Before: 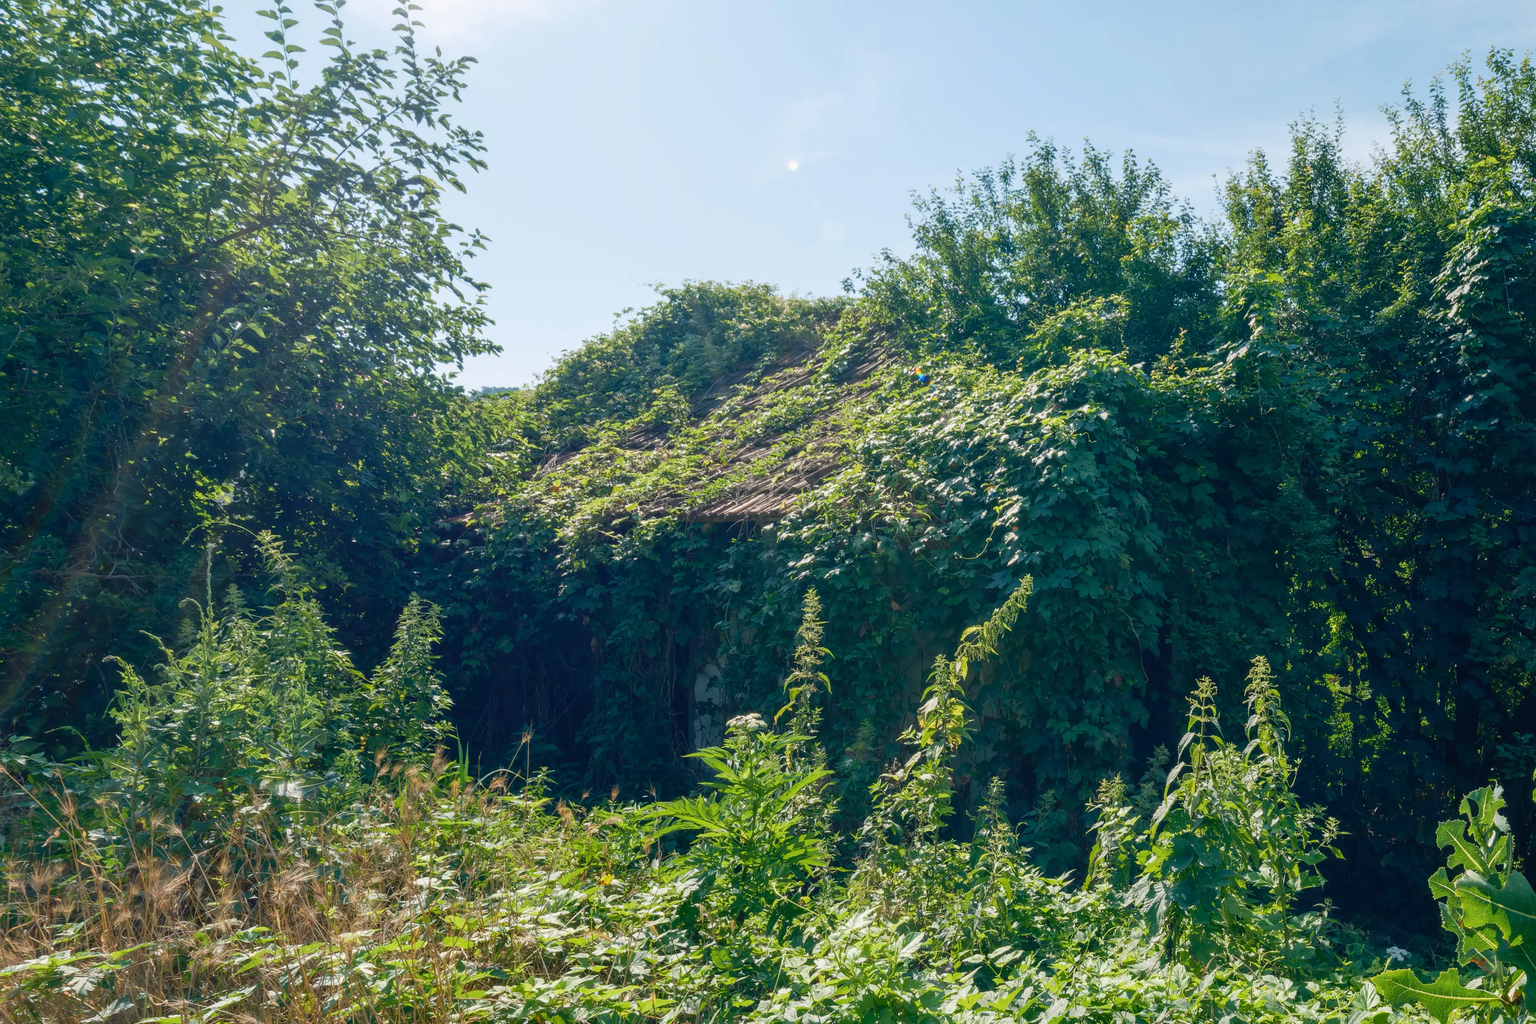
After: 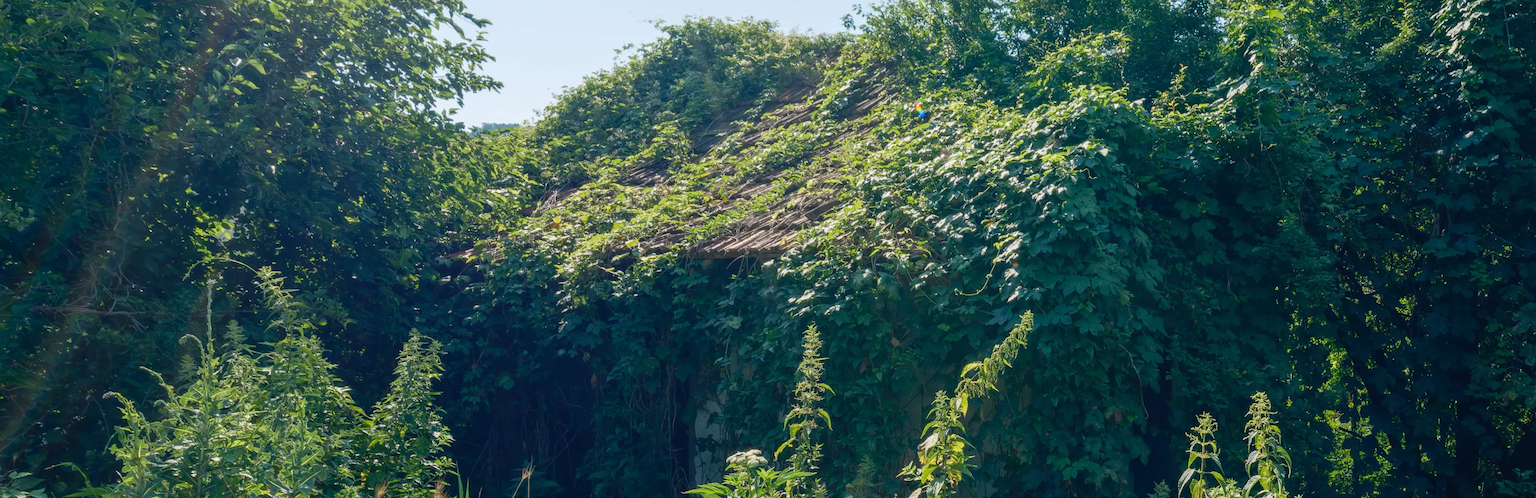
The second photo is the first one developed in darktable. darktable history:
crop and rotate: top 25.813%, bottom 25.504%
